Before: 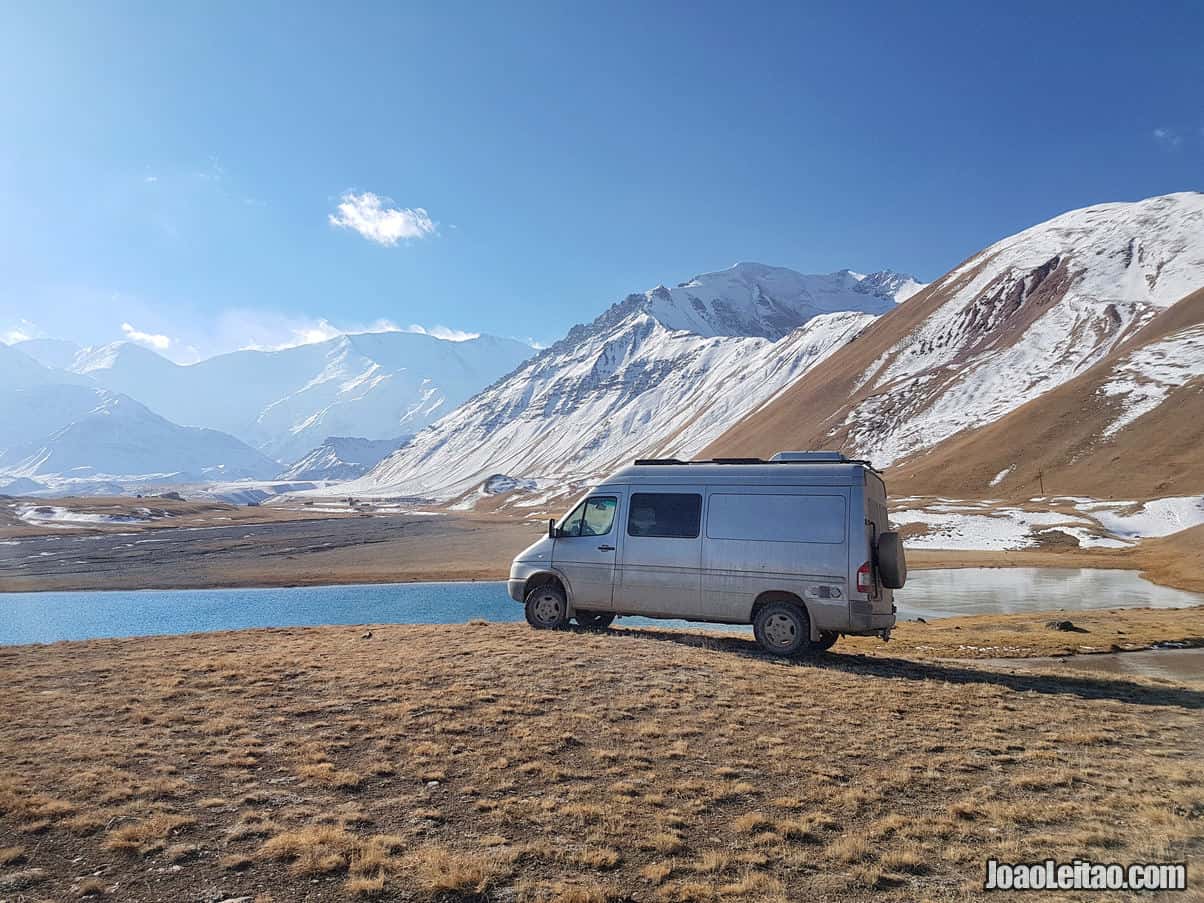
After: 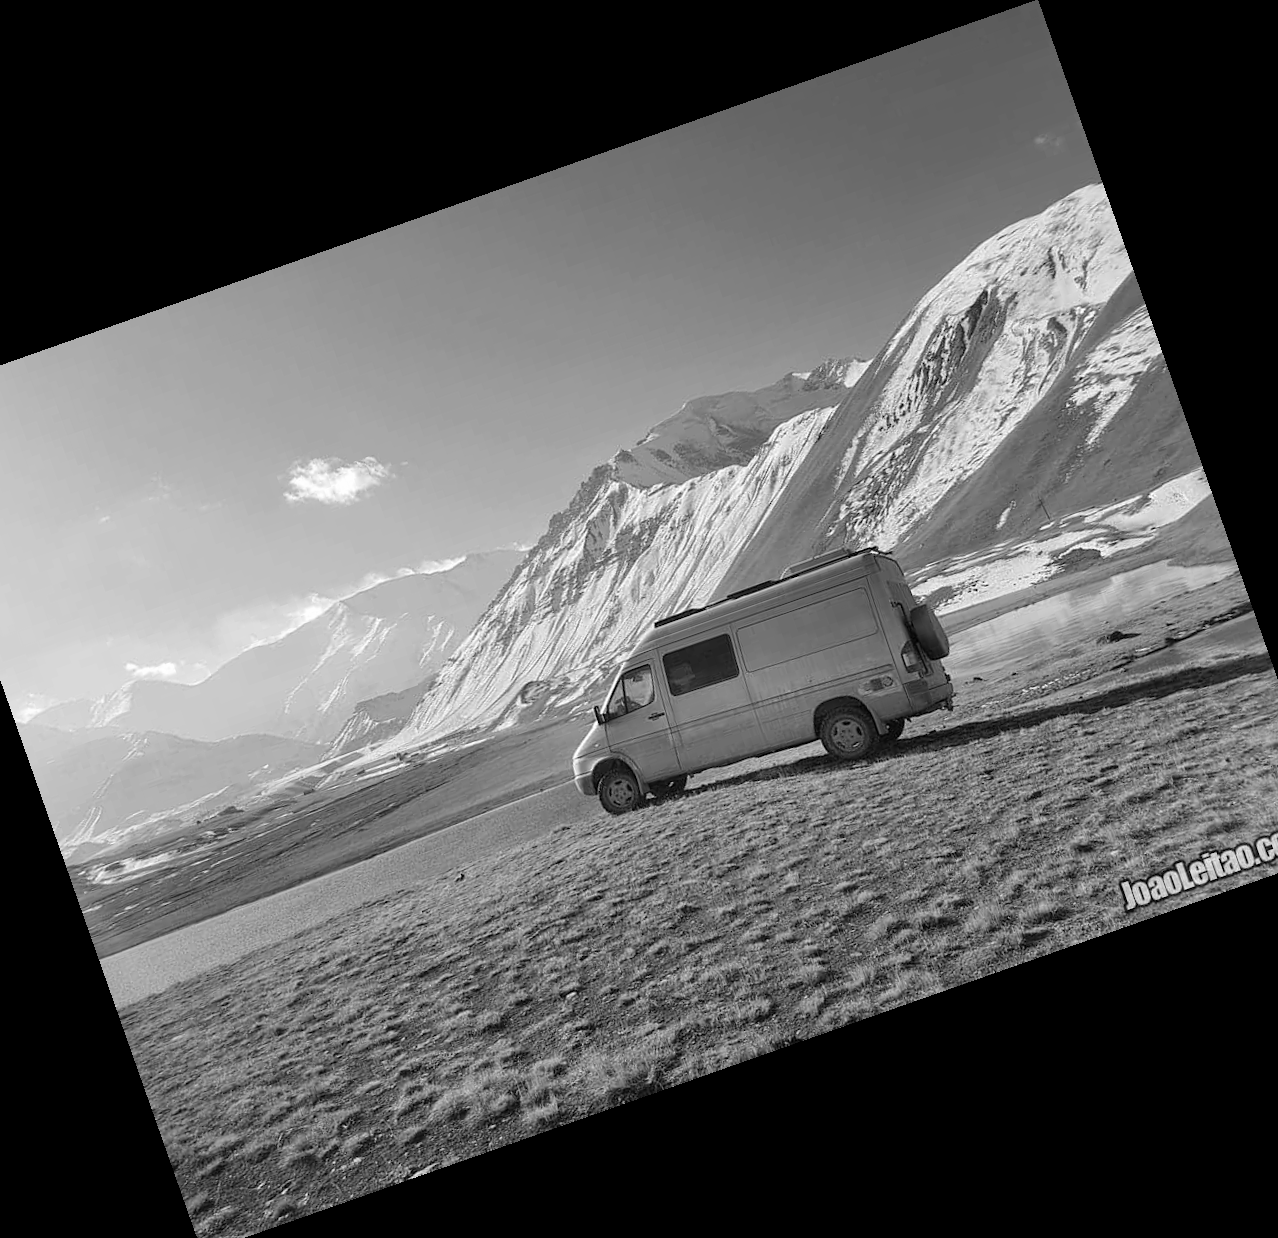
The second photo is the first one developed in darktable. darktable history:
crop and rotate: angle 19.43°, left 6.812%, right 4.125%, bottom 1.087%
monochrome: on, module defaults
